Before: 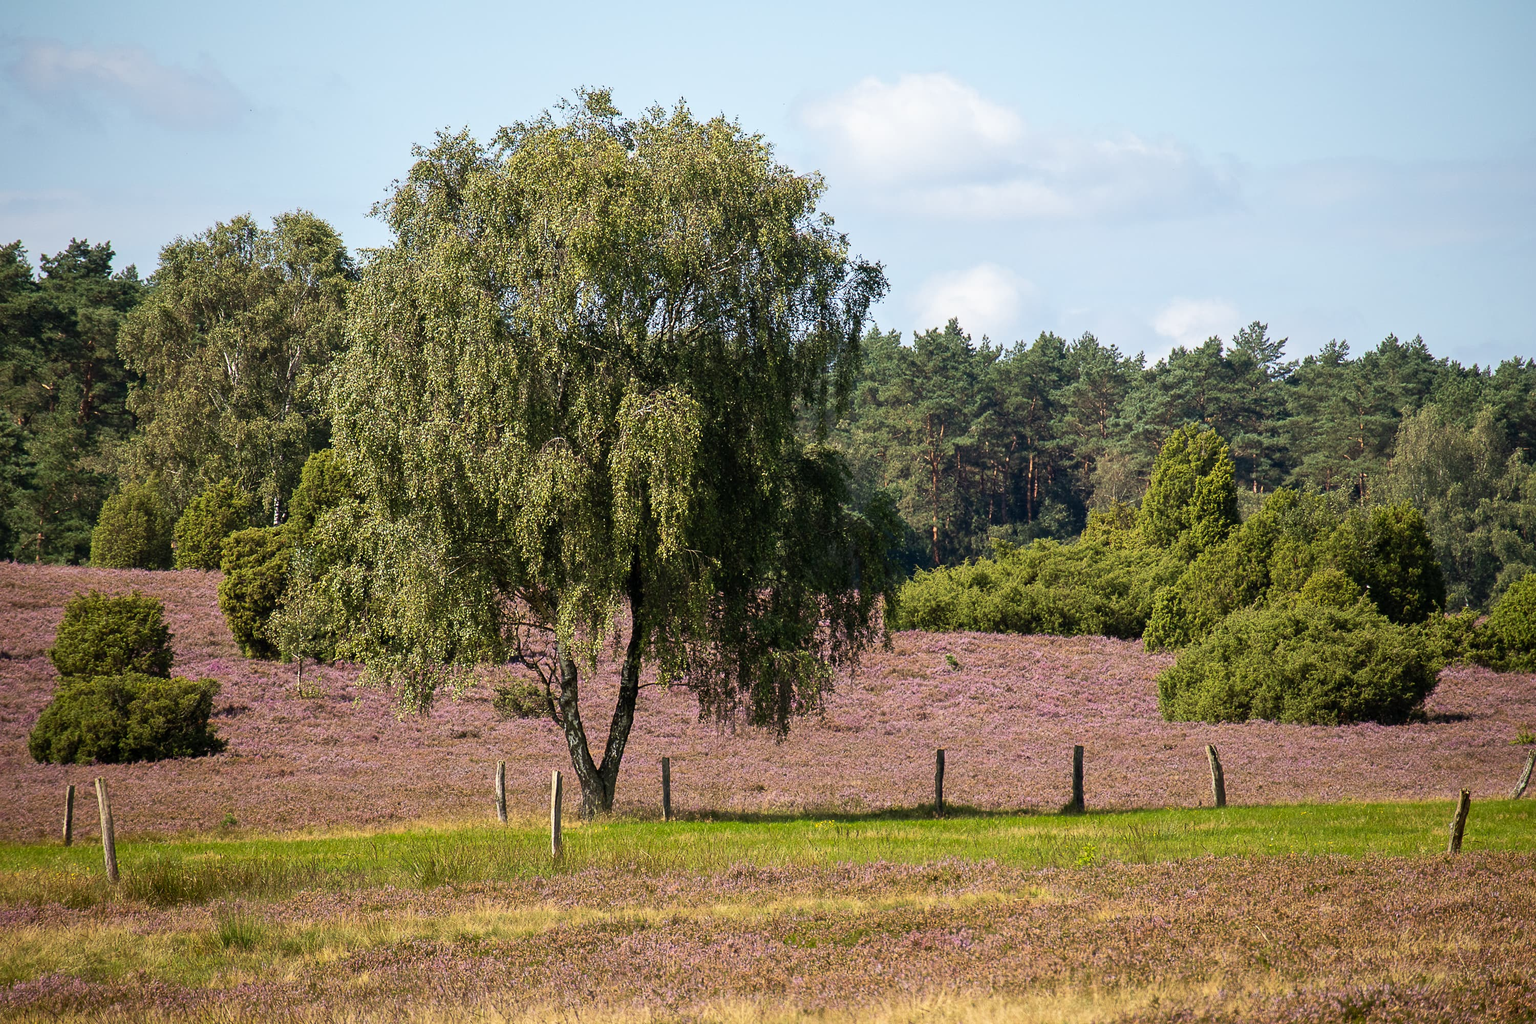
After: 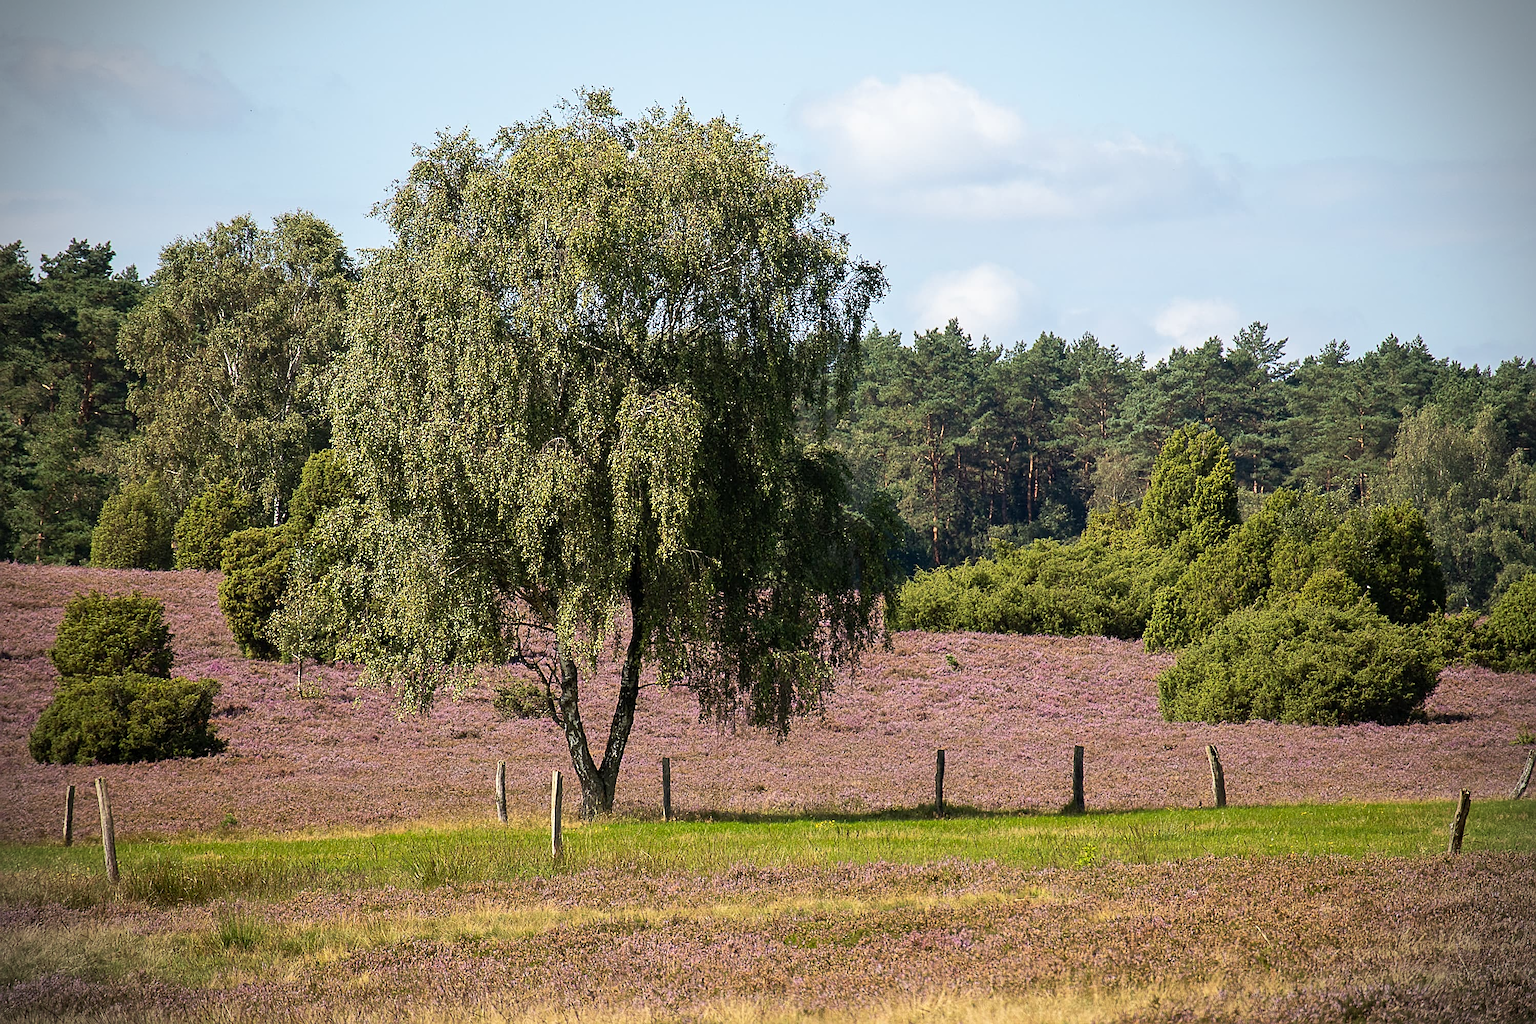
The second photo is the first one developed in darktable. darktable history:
sharpen: on, module defaults
vignetting: fall-off start 88.36%, fall-off radius 43.62%, width/height ratio 1.163, dithering 8-bit output
